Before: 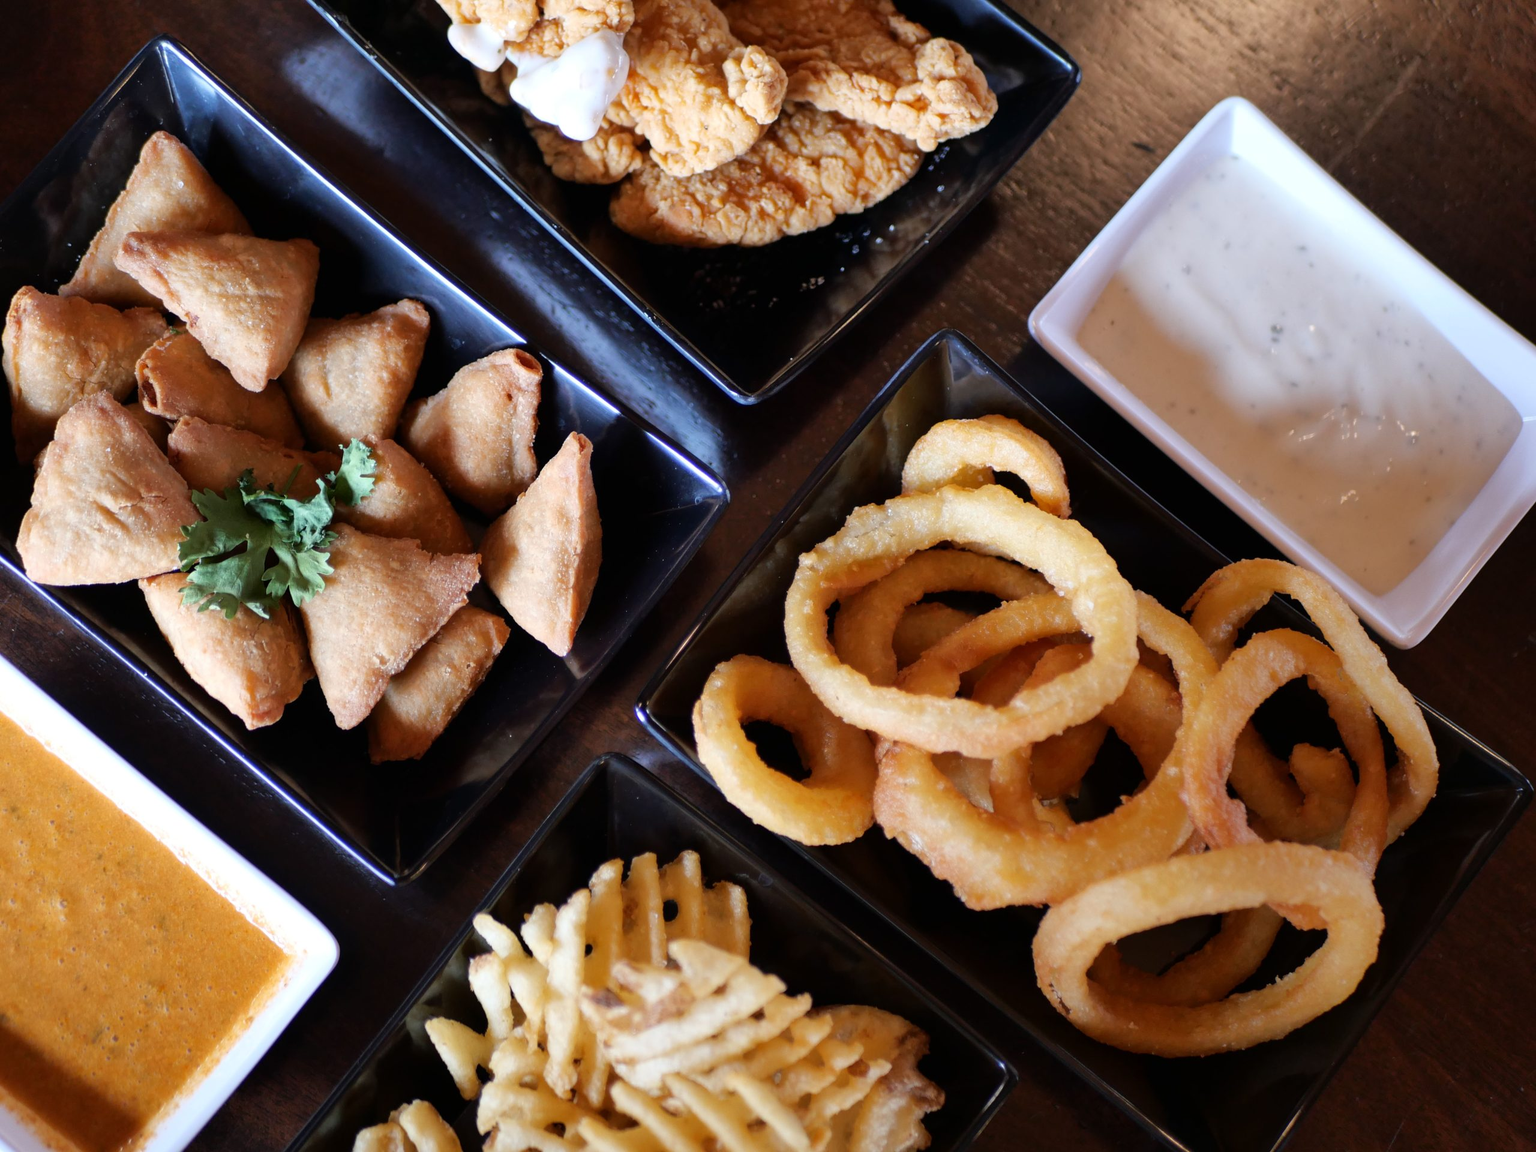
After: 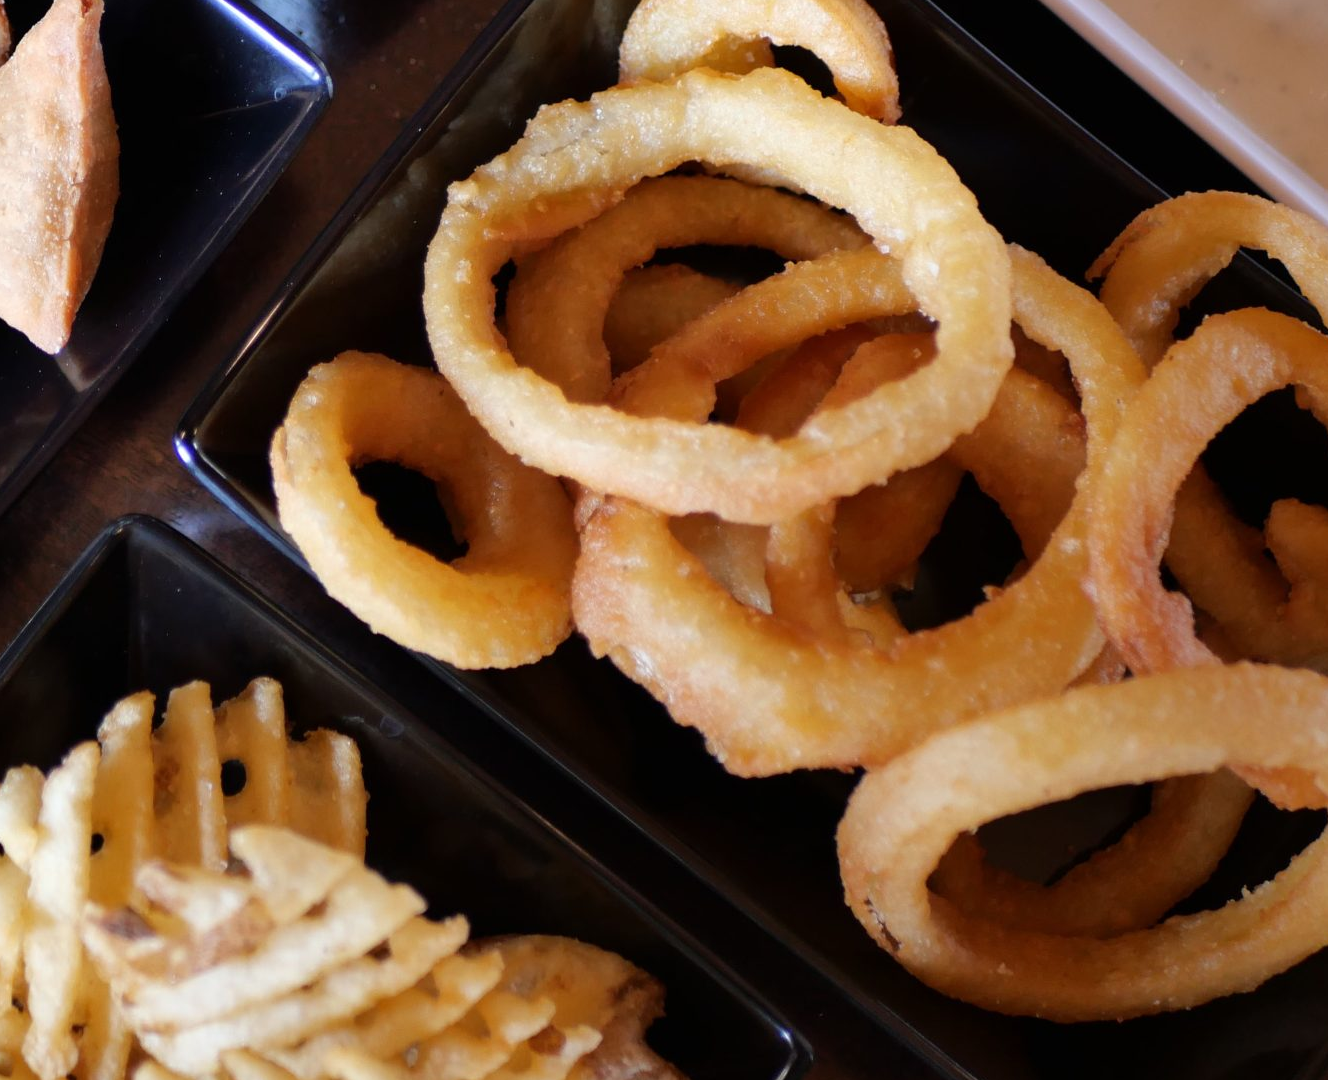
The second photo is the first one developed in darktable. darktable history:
crop: left 34.55%, top 38.554%, right 13.536%, bottom 5.15%
